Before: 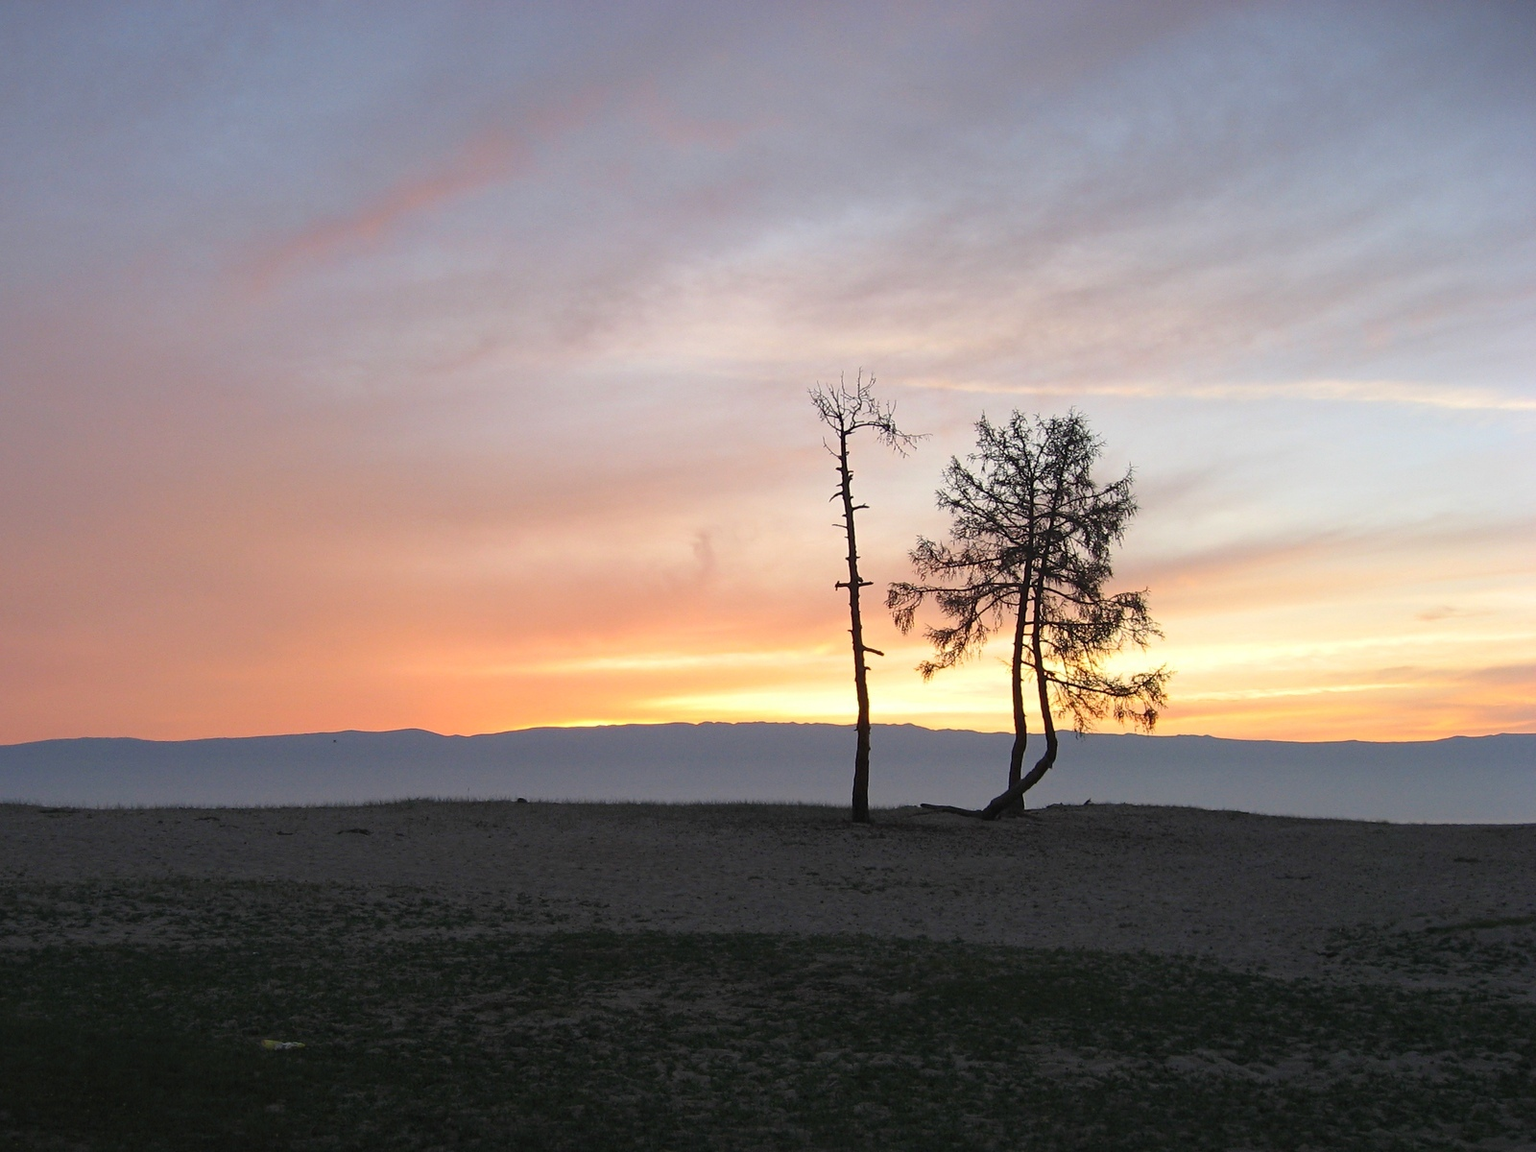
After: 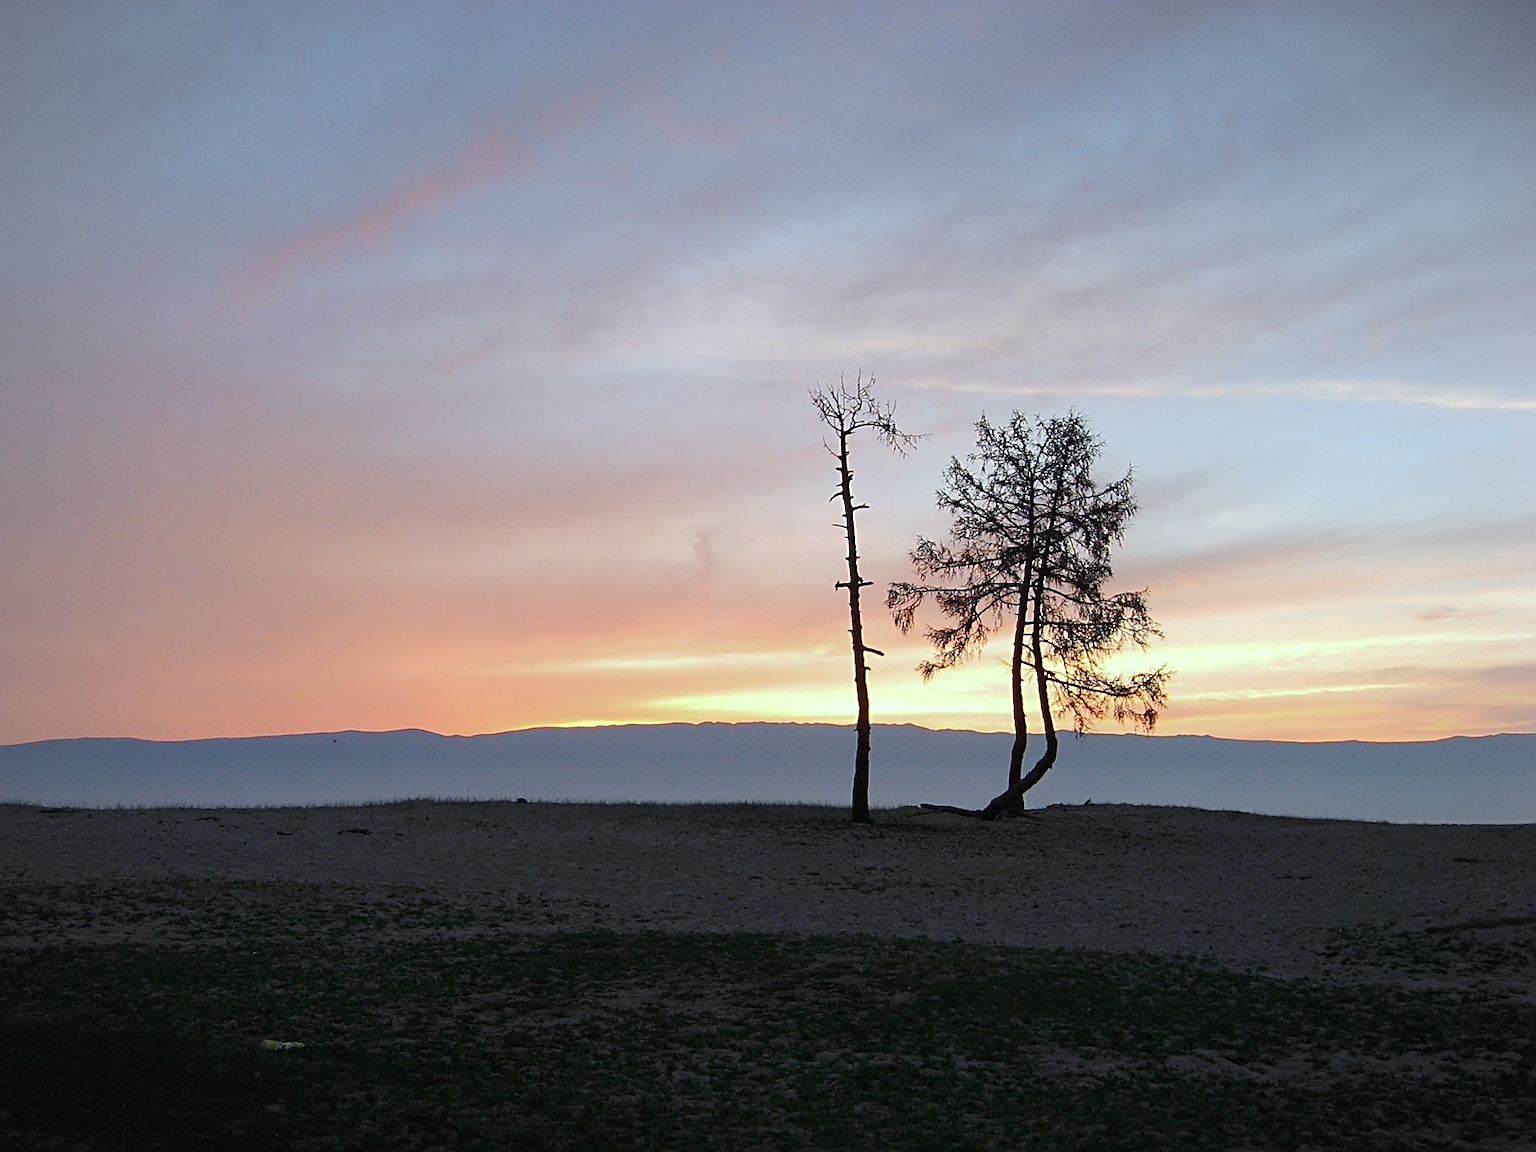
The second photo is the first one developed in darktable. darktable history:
tone curve: curves: ch0 [(0, 0) (0.003, 0.002) (0.011, 0.006) (0.025, 0.013) (0.044, 0.019) (0.069, 0.032) (0.1, 0.056) (0.136, 0.095) (0.177, 0.144) (0.224, 0.193) (0.277, 0.26) (0.335, 0.331) (0.399, 0.405) (0.468, 0.479) (0.543, 0.552) (0.623, 0.624) (0.709, 0.699) (0.801, 0.772) (0.898, 0.856) (1, 1)], preserve colors none
vignetting: brightness -0.167
sharpen: on, module defaults
color correction: highlights a* -4.18, highlights b* -10.81
